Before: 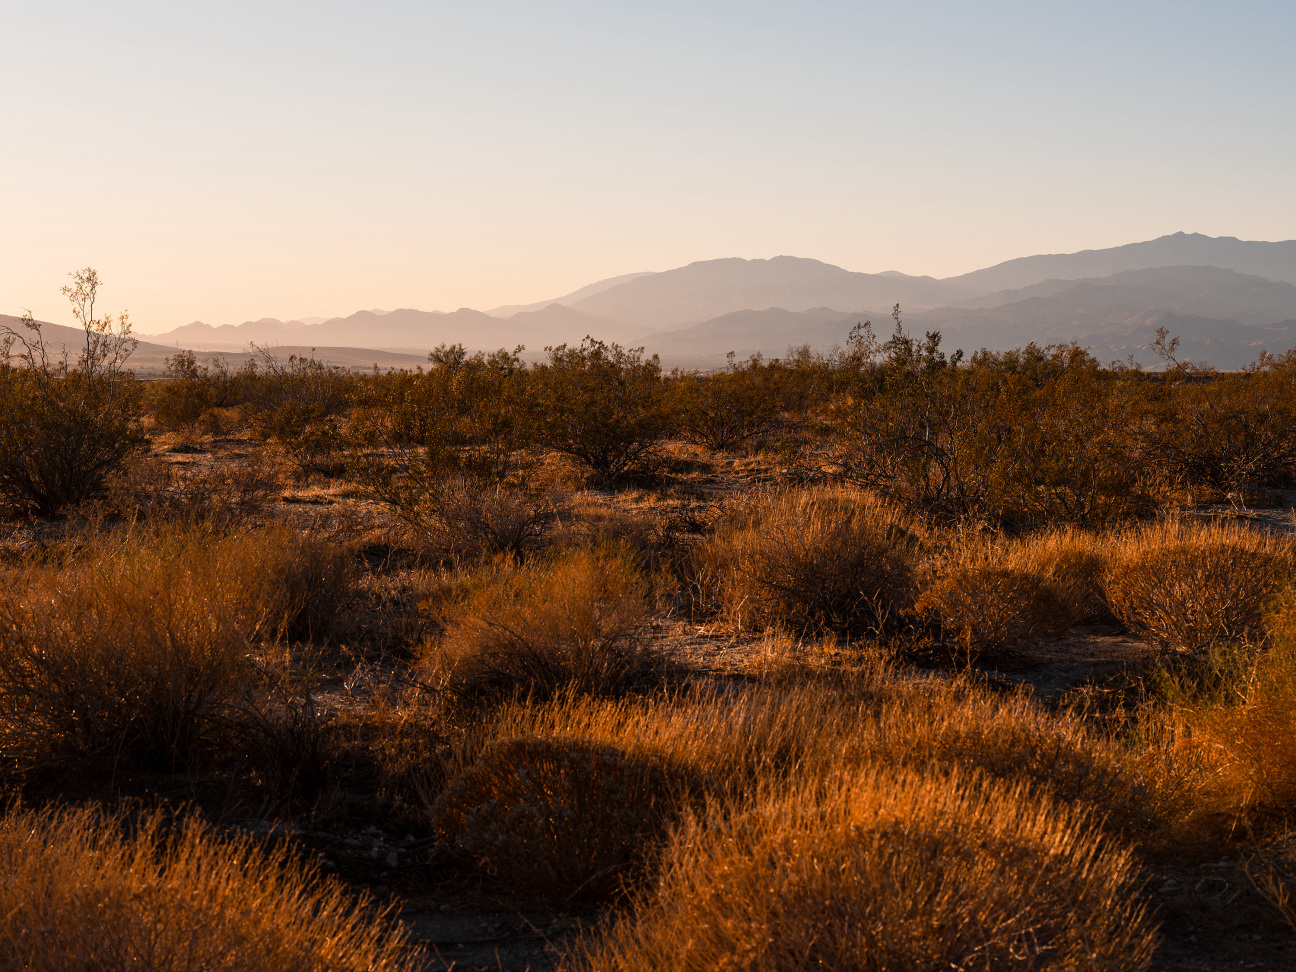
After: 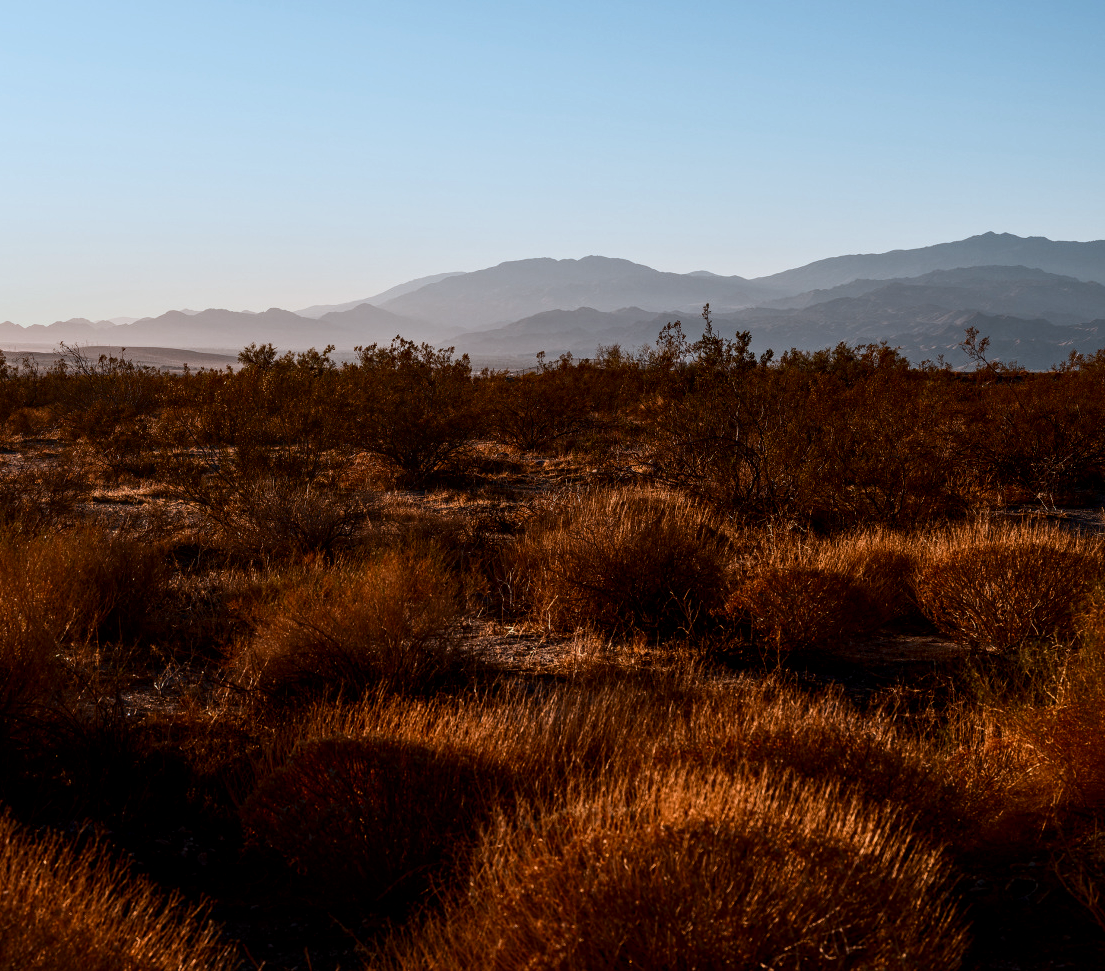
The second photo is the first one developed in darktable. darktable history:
local contrast: detail 130%
color correction: highlights a* -9.7, highlights b* -21.72
contrast brightness saturation: contrast 0.2, brightness -0.106, saturation 0.102
crop and rotate: left 14.693%
exposure: exposure -0.244 EV, compensate highlight preservation false
